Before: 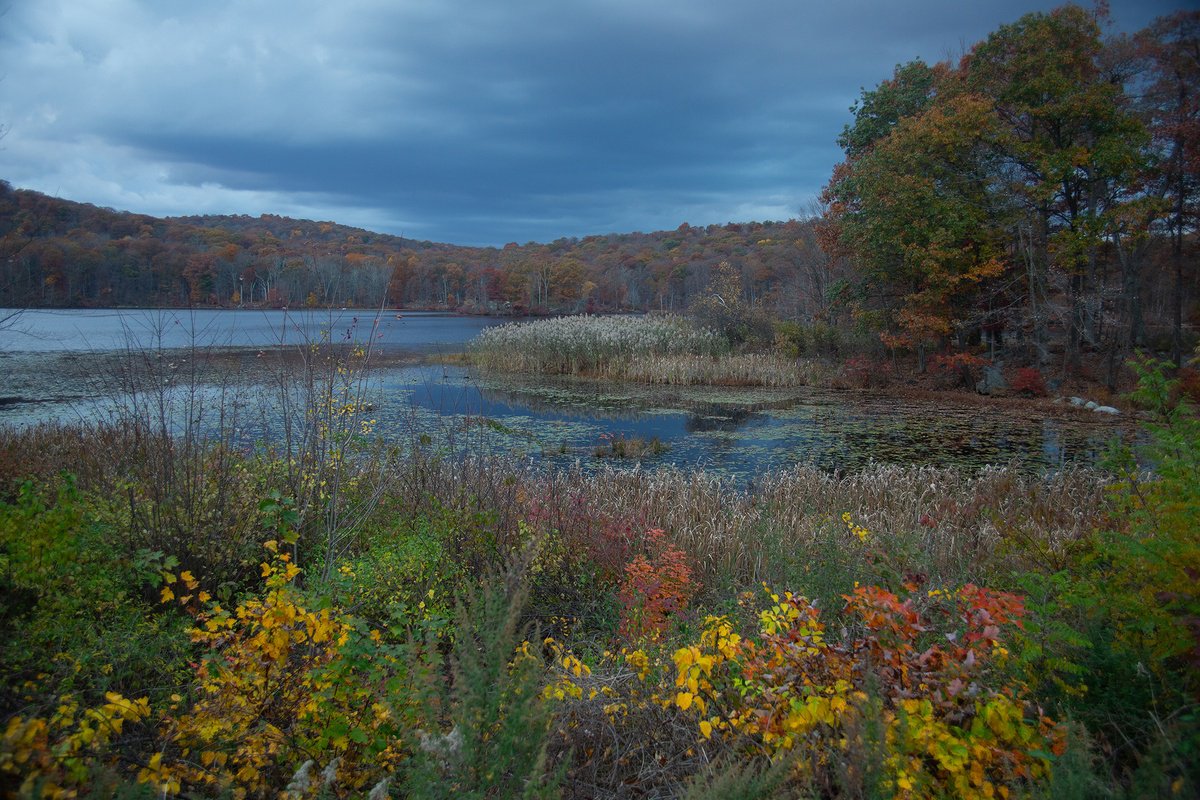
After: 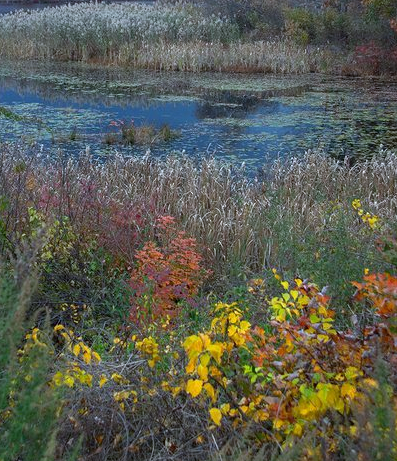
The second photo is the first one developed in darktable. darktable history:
white balance: red 0.954, blue 1.079
exposure: black level correction 0.001, exposure 0.5 EV, compensate exposure bias true, compensate highlight preservation false
crop: left 40.878%, top 39.176%, right 25.993%, bottom 3.081%
